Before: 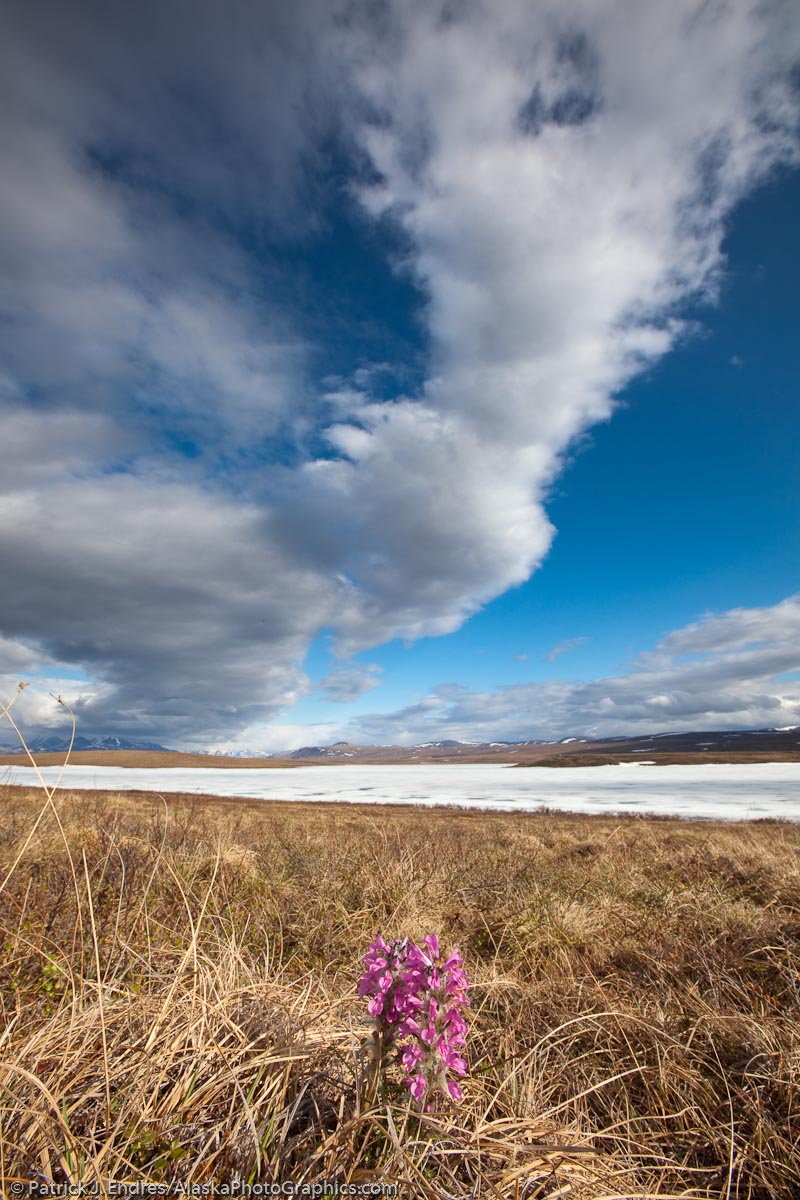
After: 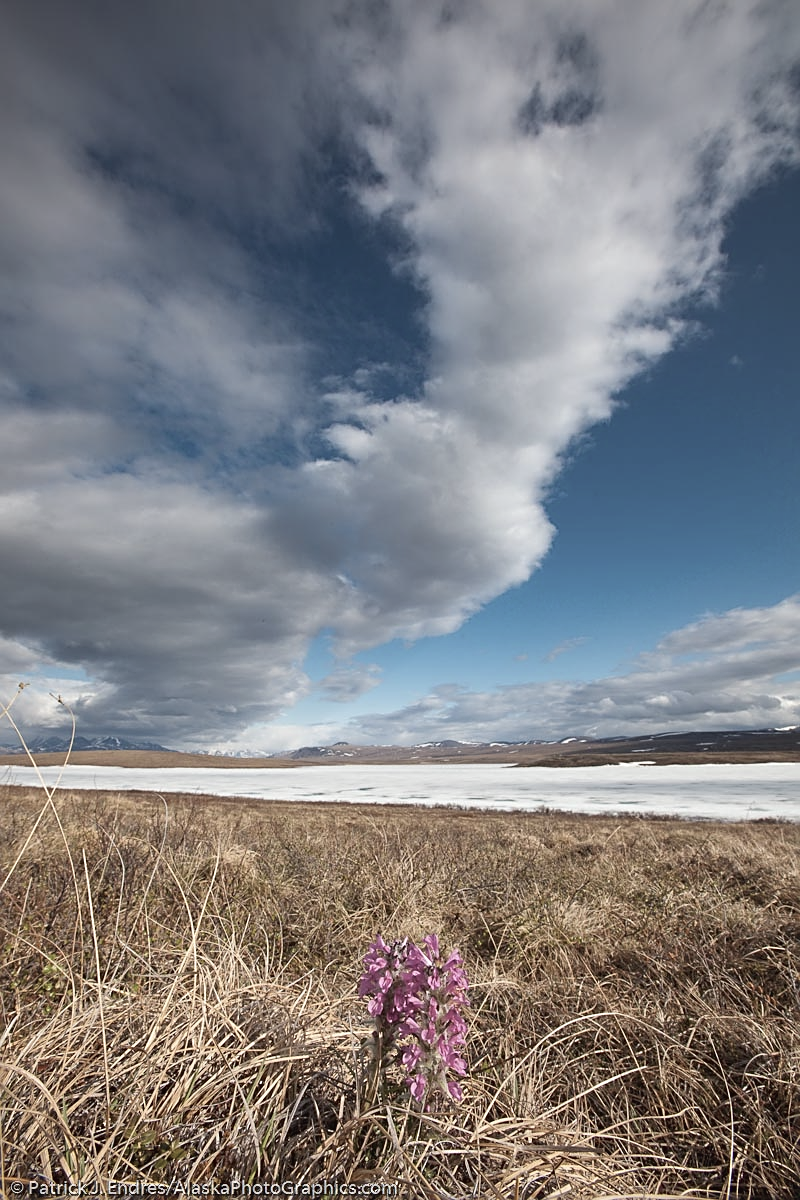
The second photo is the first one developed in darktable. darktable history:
sharpen: on, module defaults
contrast brightness saturation: contrast -0.05, saturation -0.41
